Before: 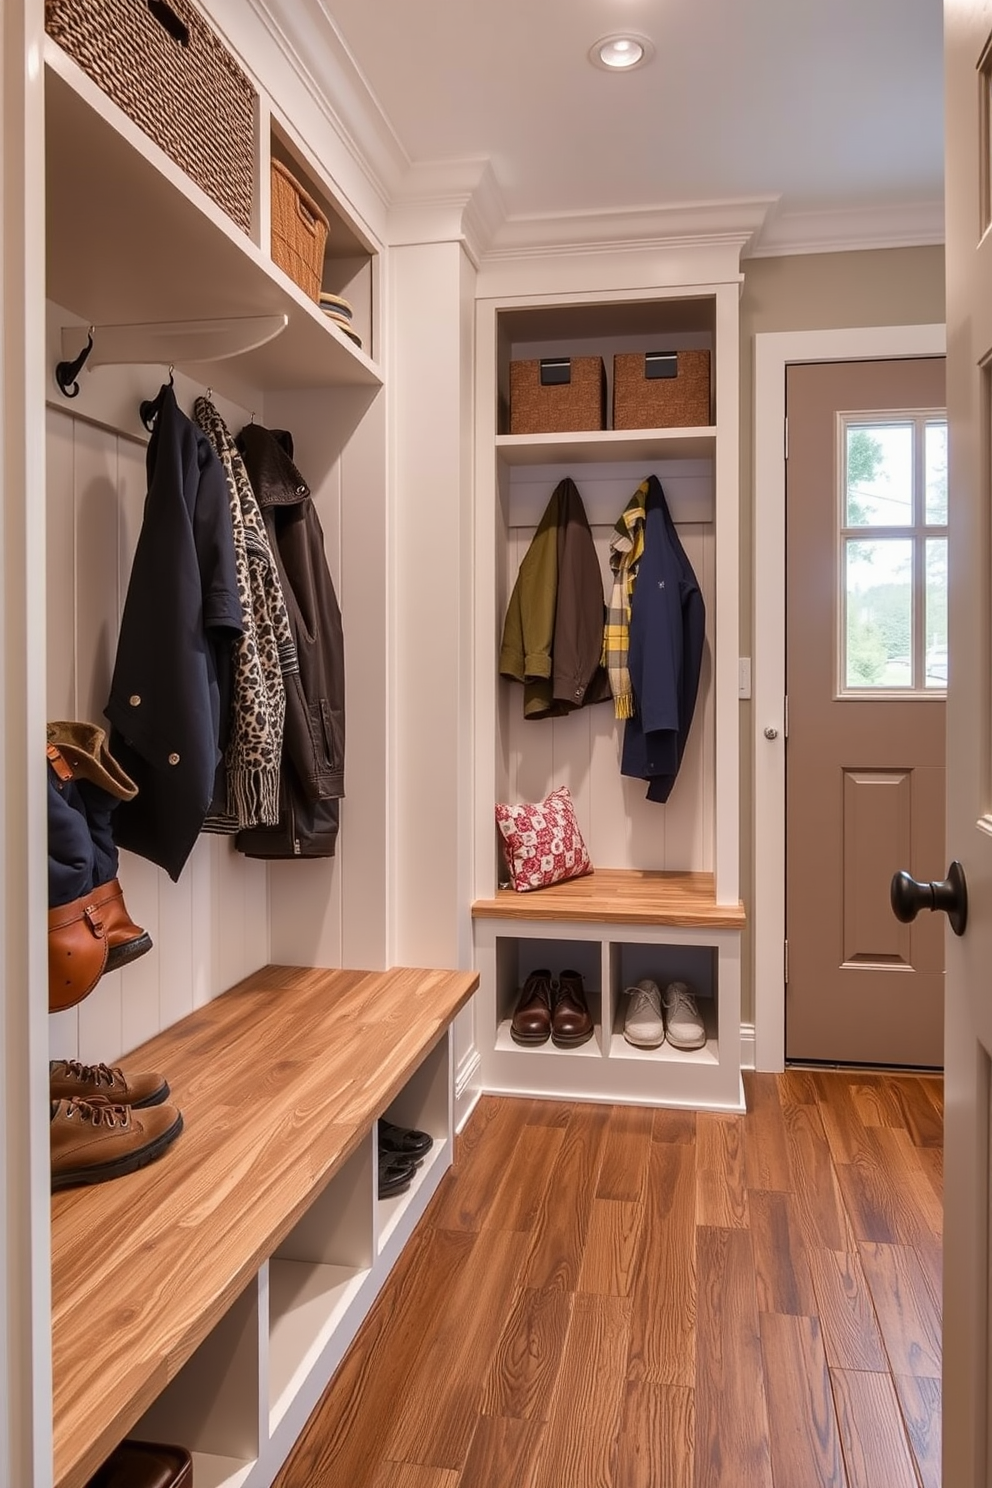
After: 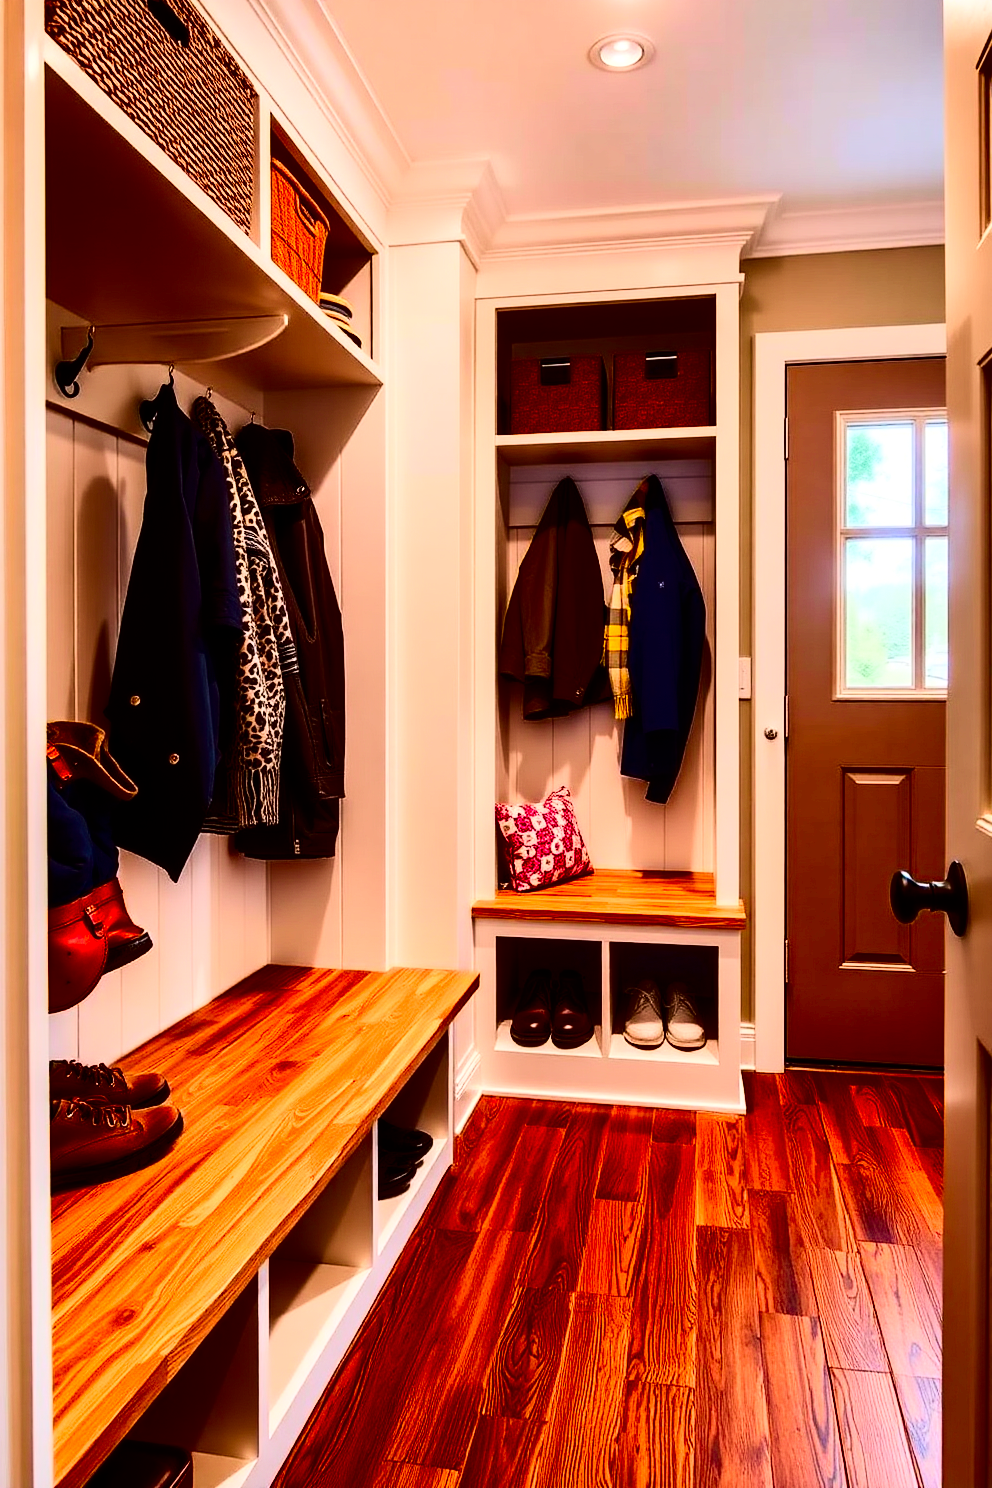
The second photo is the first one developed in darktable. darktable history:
exposure: compensate exposure bias true, compensate highlight preservation false
local contrast: mode bilateral grid, contrast 20, coarseness 50, detail 120%, midtone range 0.2
rgb curve: curves: ch0 [(0, 0) (0.21, 0.15) (0.24, 0.21) (0.5, 0.75) (0.75, 0.96) (0.89, 0.99) (1, 1)]; ch1 [(0, 0.02) (0.21, 0.13) (0.25, 0.2) (0.5, 0.67) (0.75, 0.9) (0.89, 0.97) (1, 1)]; ch2 [(0, 0.02) (0.21, 0.13) (0.25, 0.2) (0.5, 0.67) (0.75, 0.9) (0.89, 0.97) (1, 1)], compensate middle gray true
contrast brightness saturation: brightness -1, saturation 1
